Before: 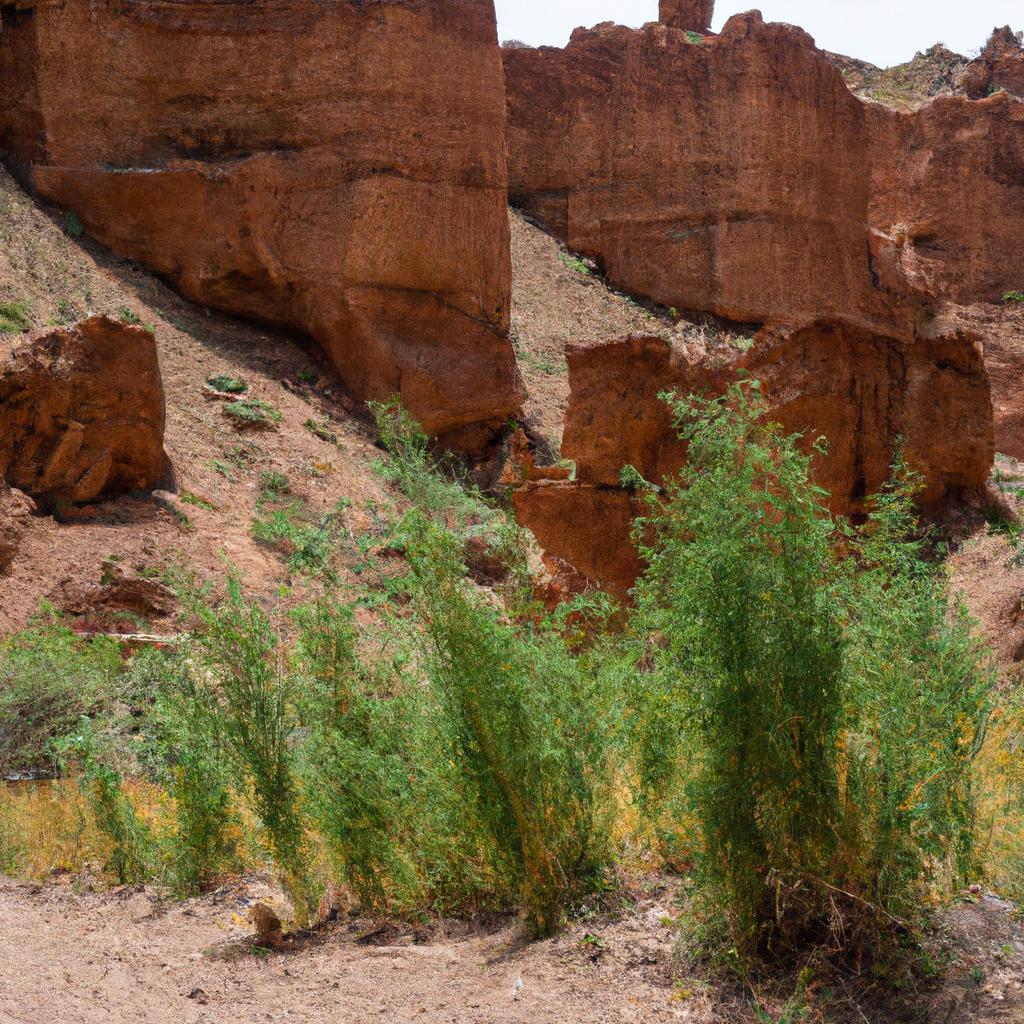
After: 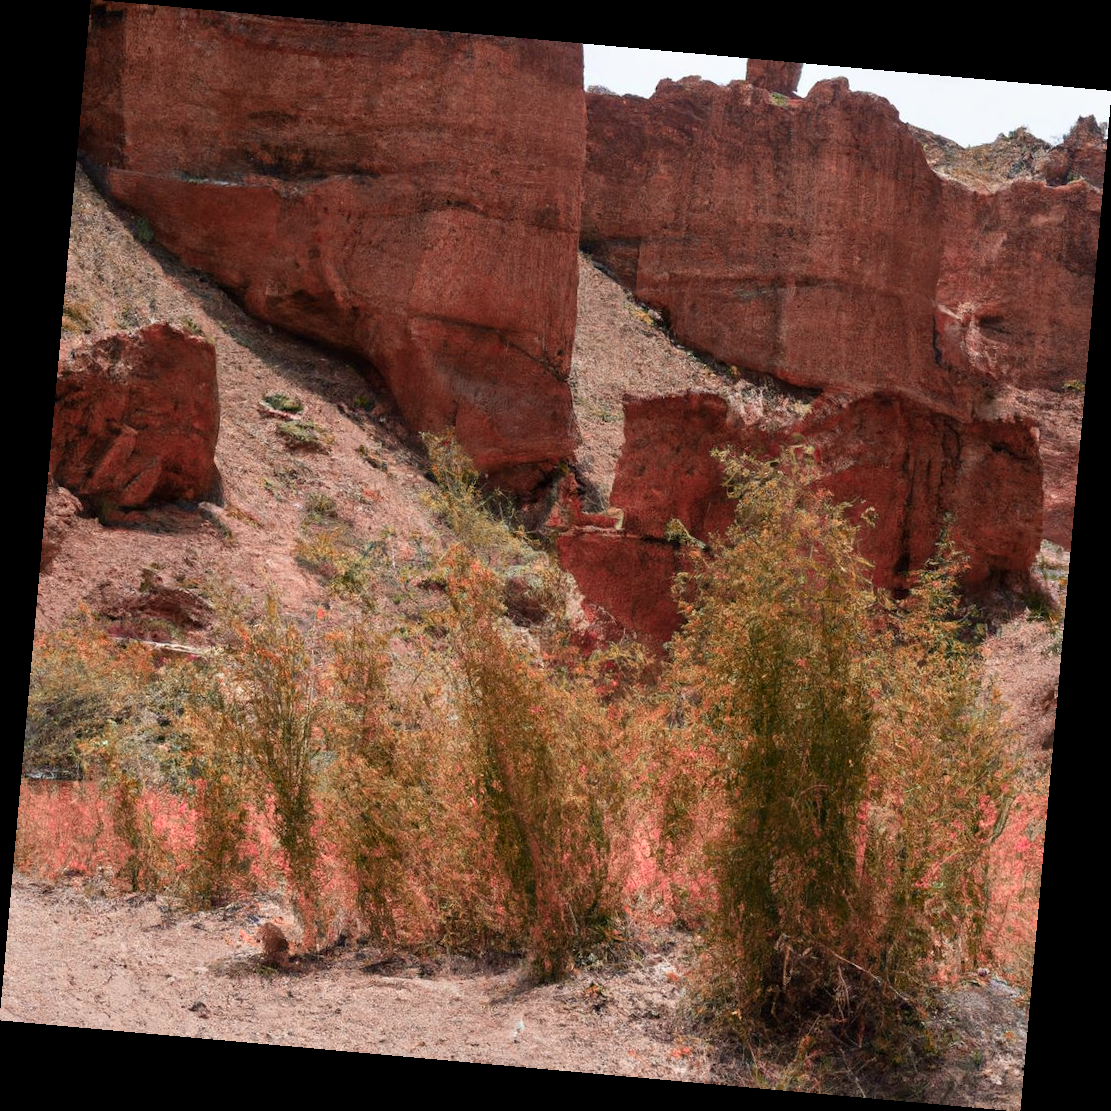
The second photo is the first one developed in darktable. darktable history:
rotate and perspective: rotation 5.12°, automatic cropping off
color zones: curves: ch2 [(0, 0.488) (0.143, 0.417) (0.286, 0.212) (0.429, 0.179) (0.571, 0.154) (0.714, 0.415) (0.857, 0.495) (1, 0.488)]
